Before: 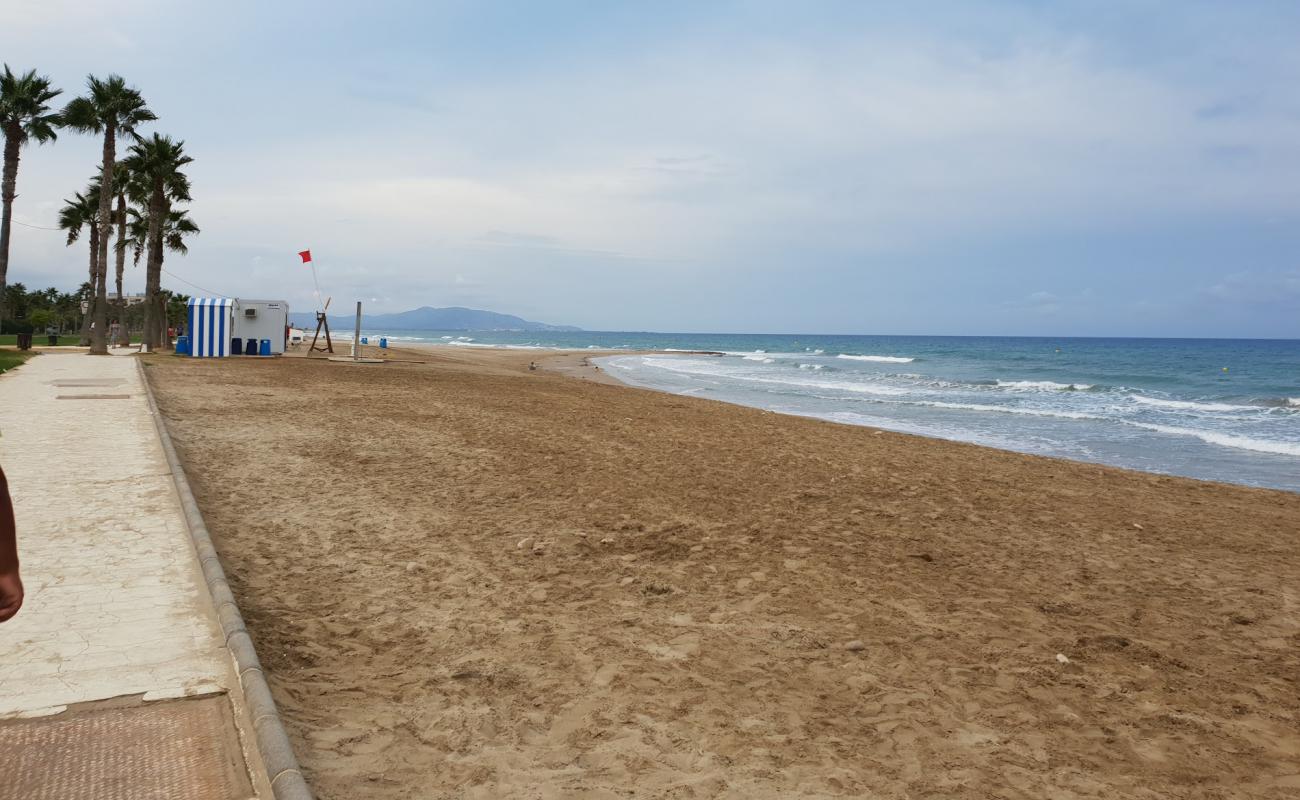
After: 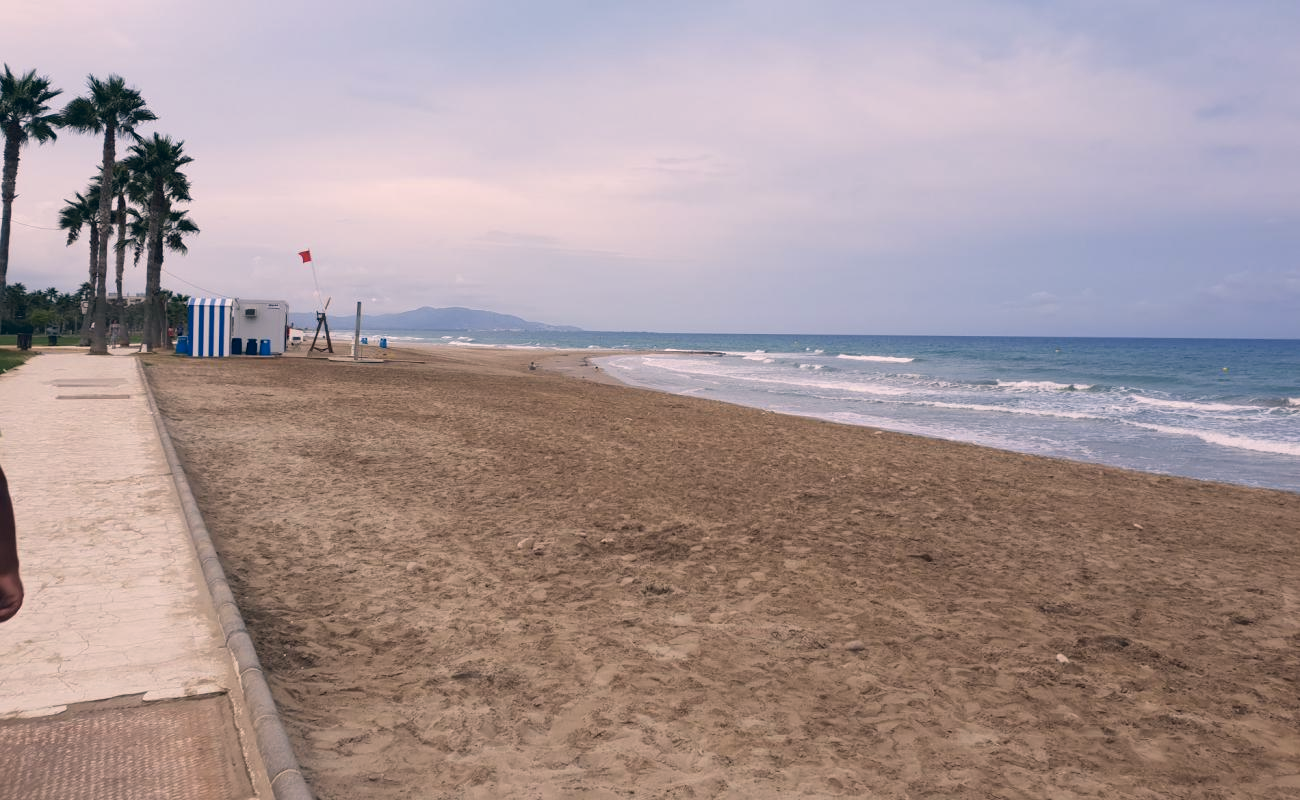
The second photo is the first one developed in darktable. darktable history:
color correction: highlights a* 14.06, highlights b* 6.04, shadows a* -6.11, shadows b* -15.76, saturation 0.831
